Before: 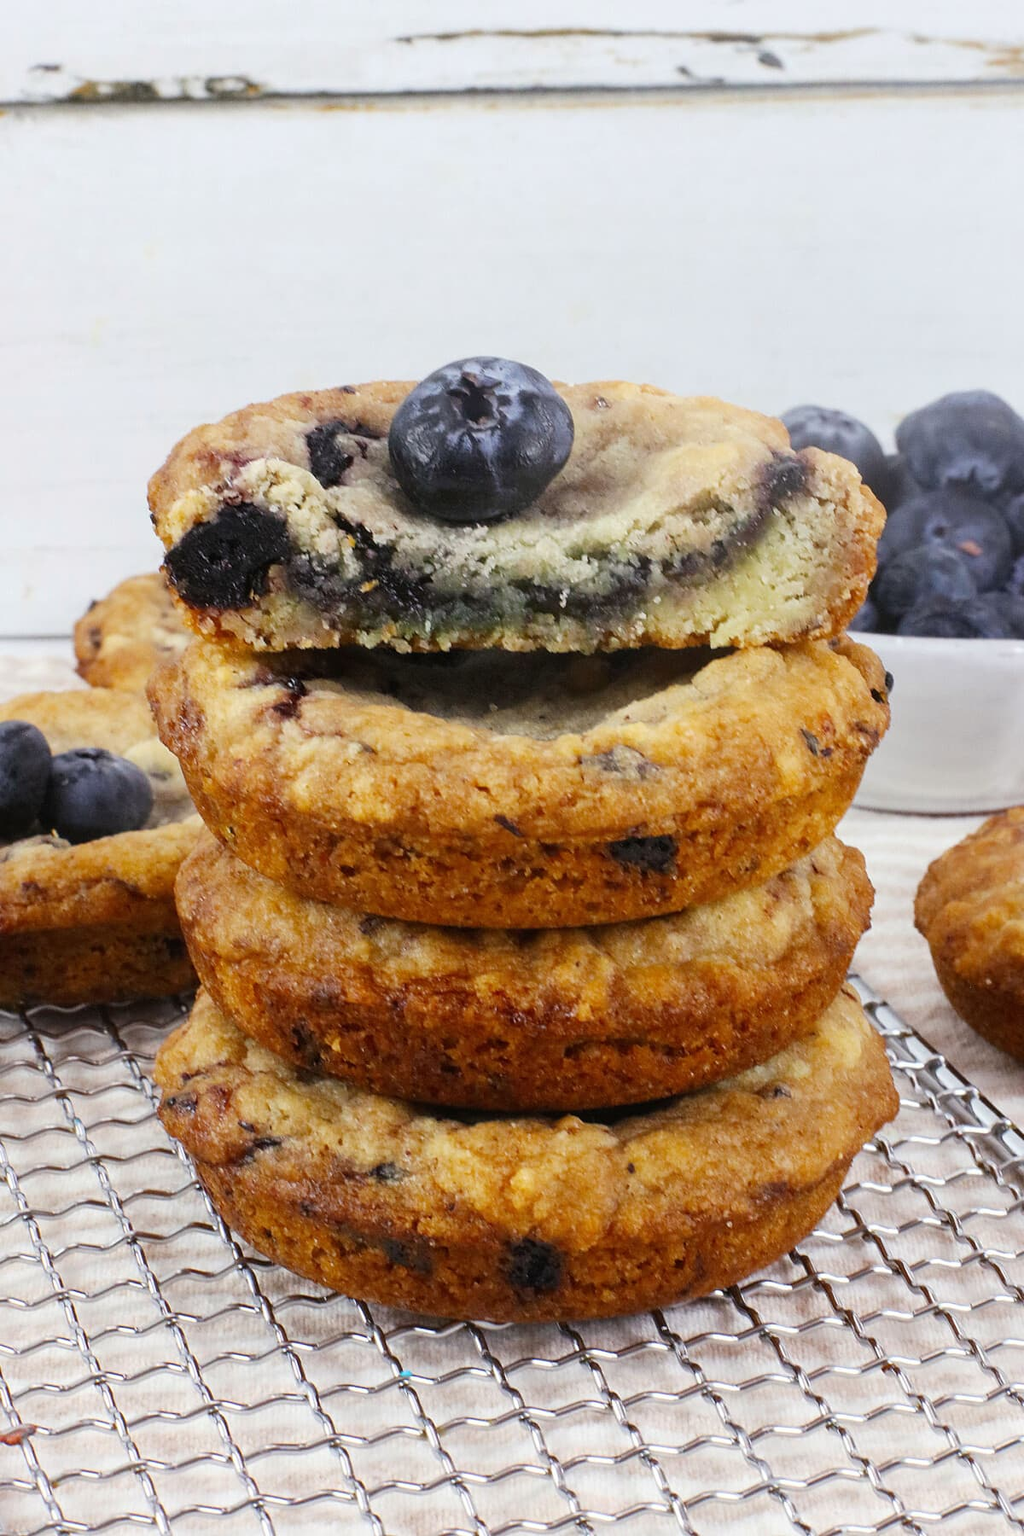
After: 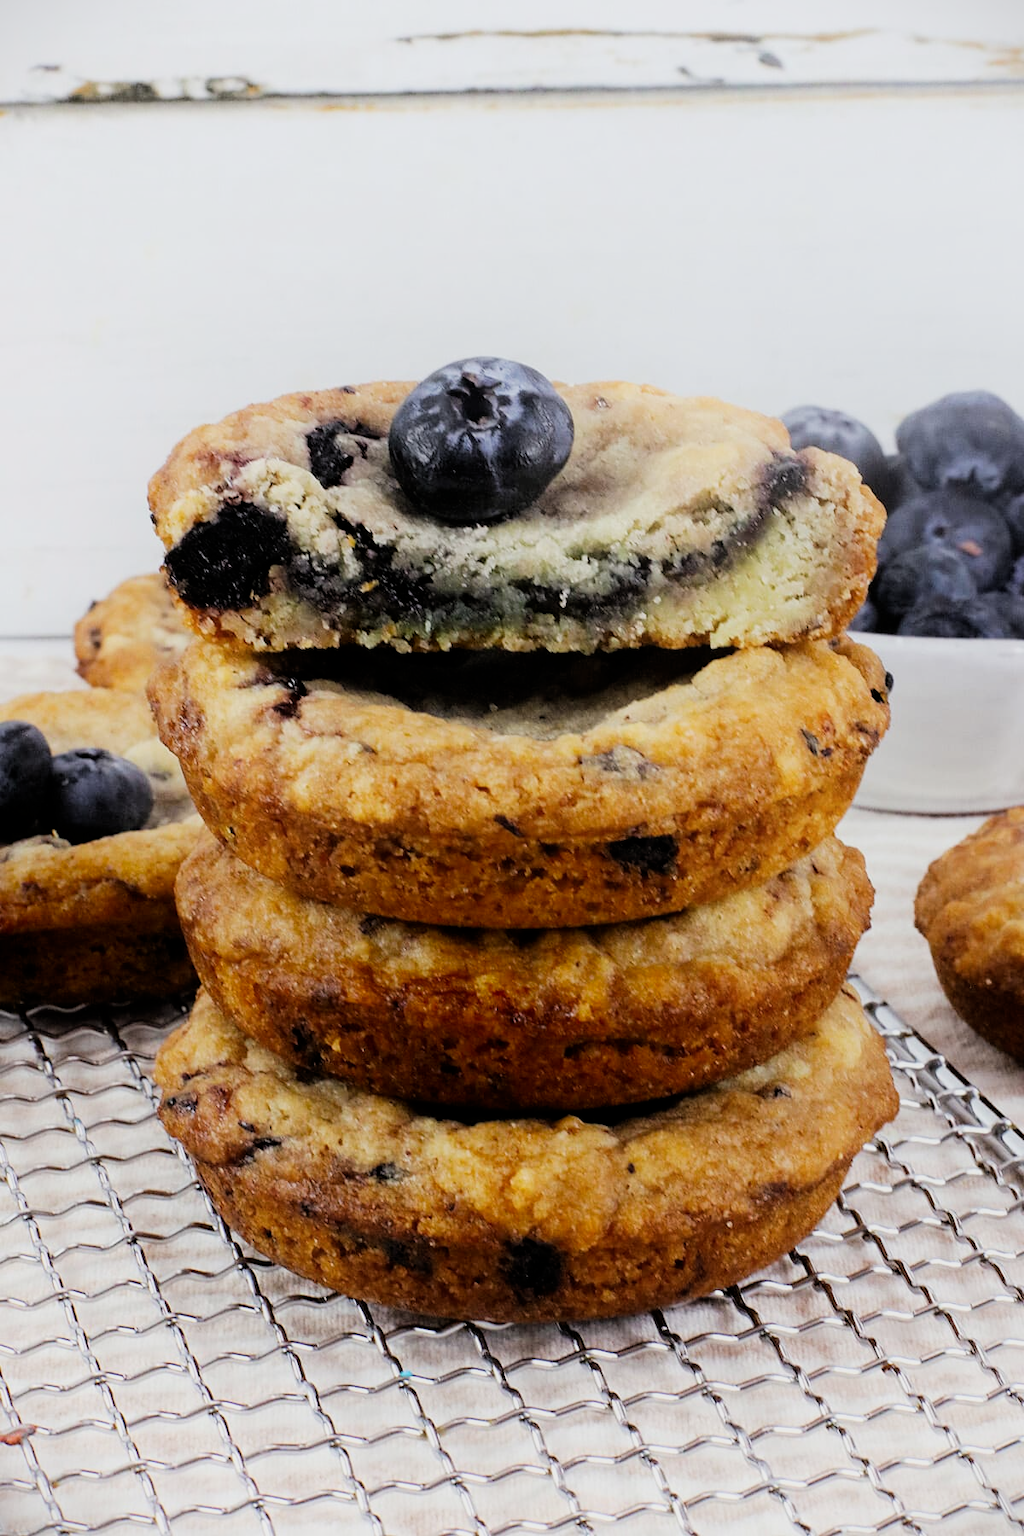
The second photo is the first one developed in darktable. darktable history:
filmic rgb: black relative exposure -5.15 EV, white relative exposure 3.55 EV, hardness 3.17, contrast 1.186, highlights saturation mix -49.38%
shadows and highlights: shadows -69.78, highlights 35.88, soften with gaussian
vignetting: fall-off start 100.47%, dithering 16-bit output
